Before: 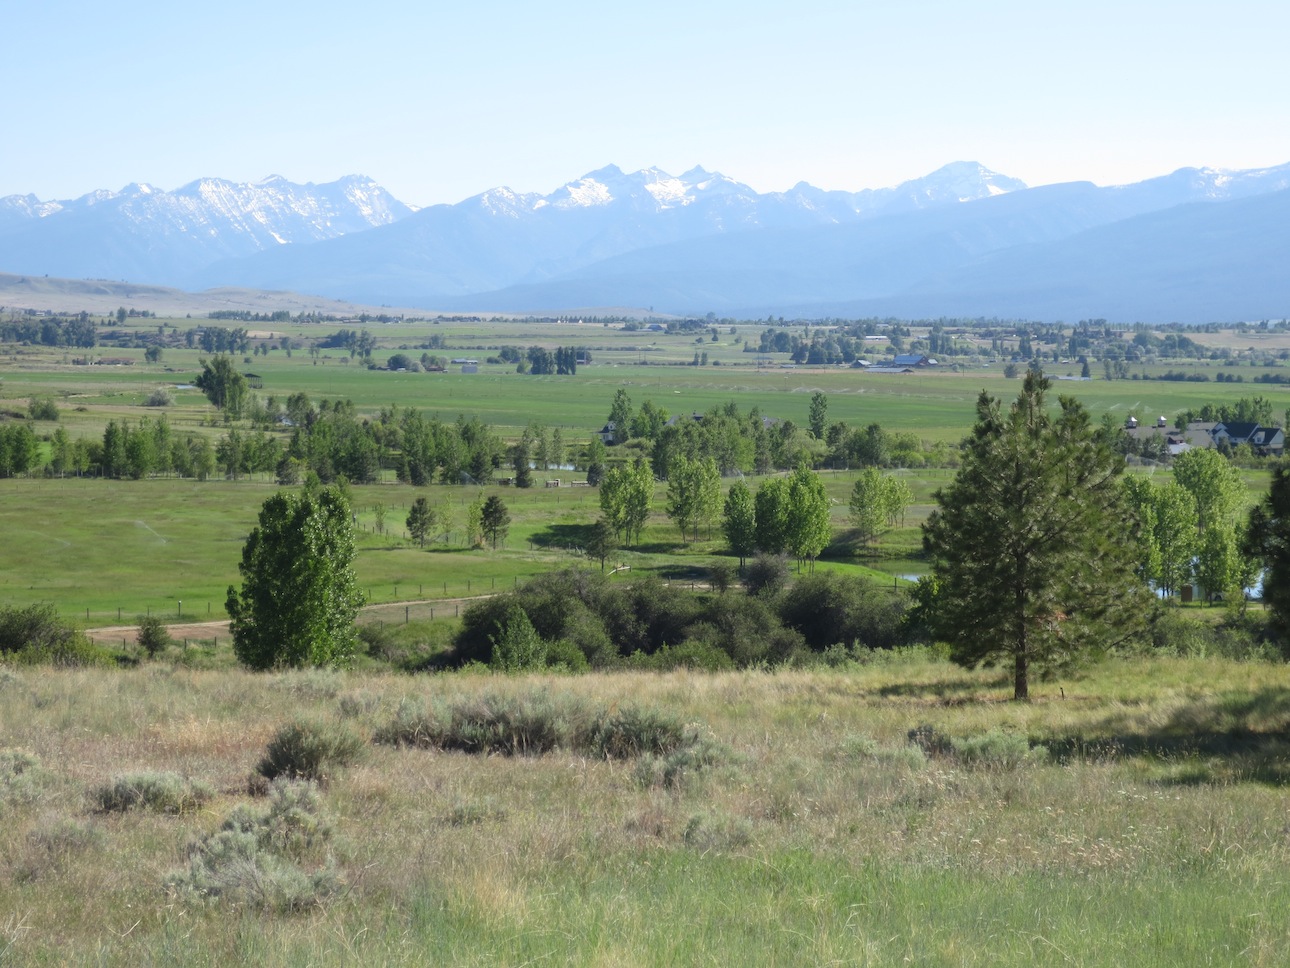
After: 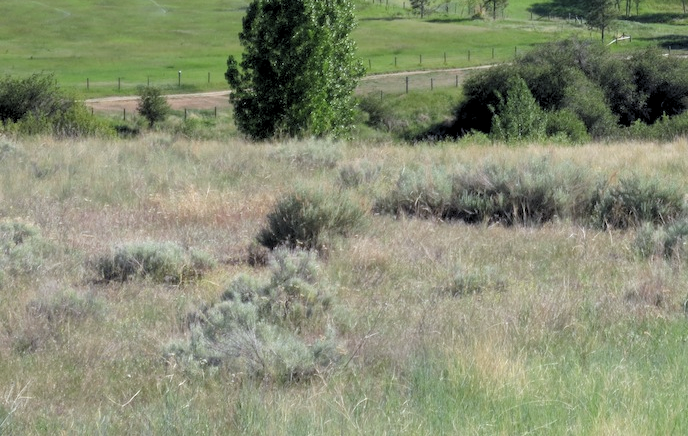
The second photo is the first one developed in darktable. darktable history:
crop and rotate: top 54.778%, right 46.61%, bottom 0.159%
rgb levels: levels [[0.013, 0.434, 0.89], [0, 0.5, 1], [0, 0.5, 1]]
color calibration: illuminant as shot in camera, x 0.358, y 0.373, temperature 4628.91 K
